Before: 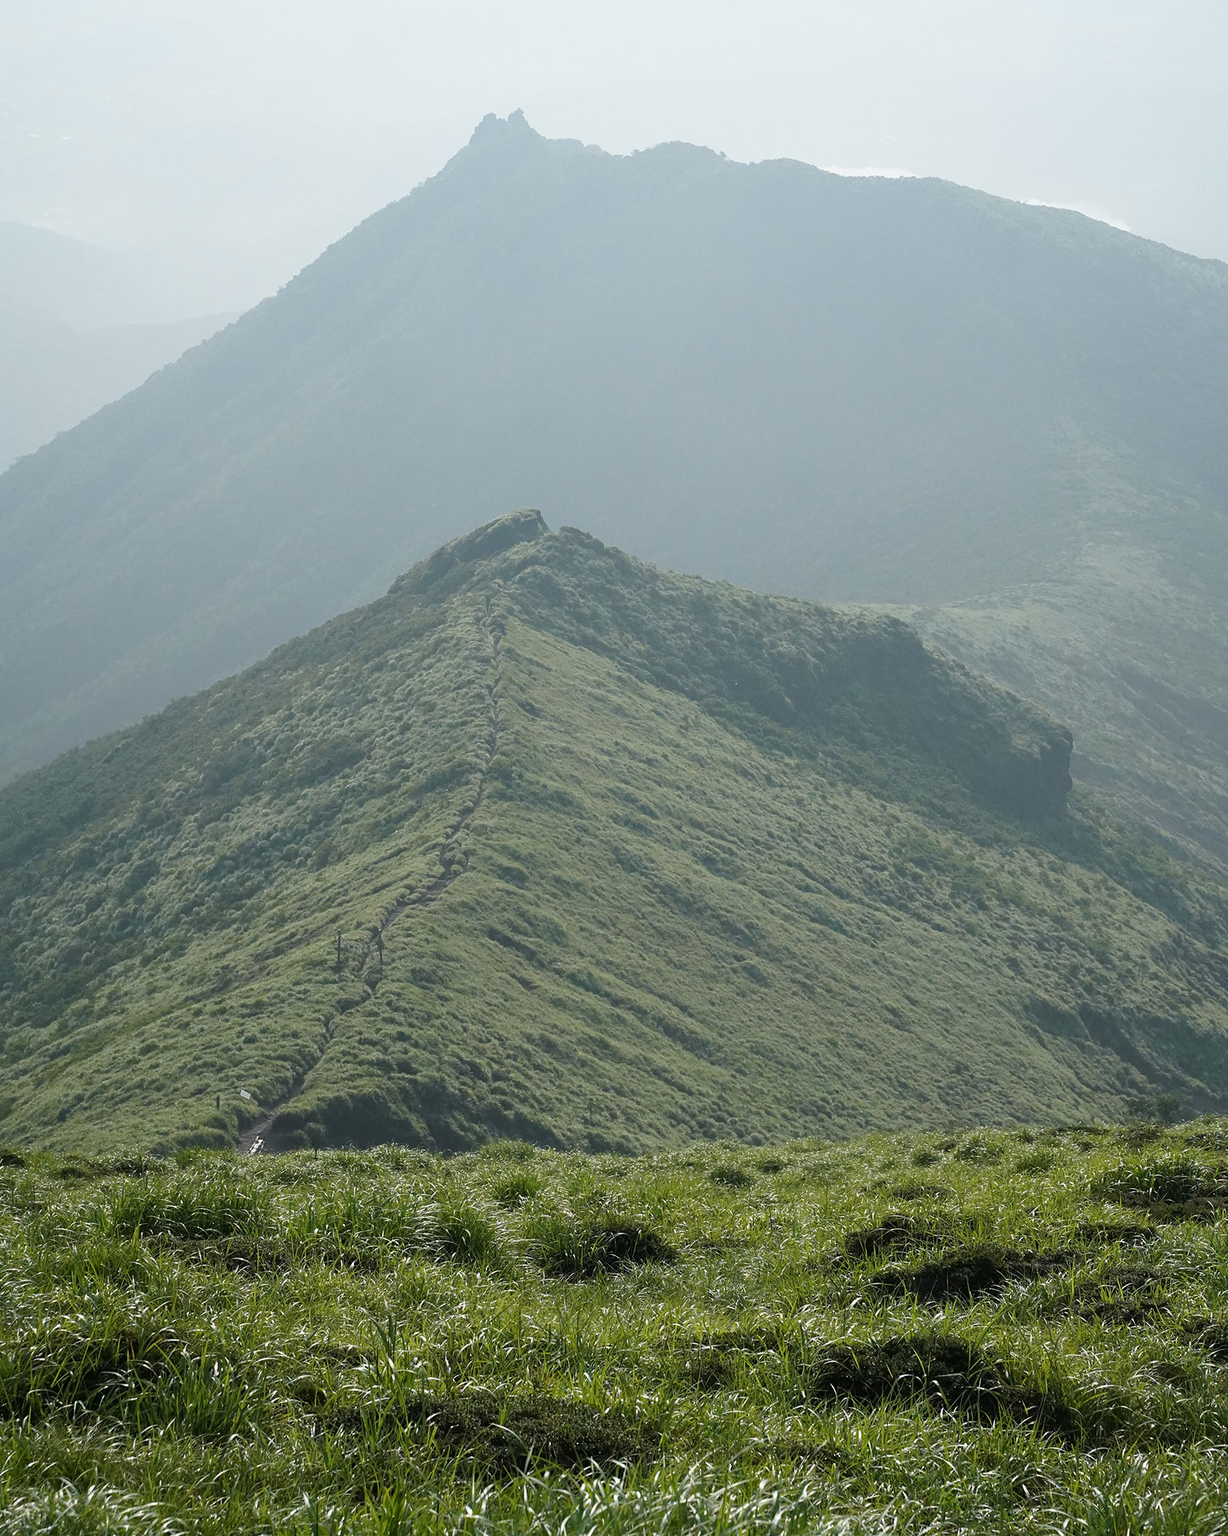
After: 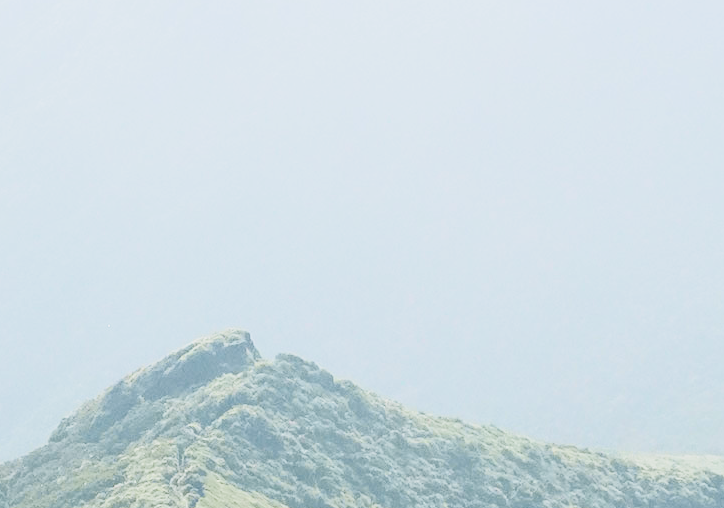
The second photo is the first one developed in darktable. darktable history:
crop: left 28.64%, top 16.832%, right 26.637%, bottom 58.055%
tone curve: curves: ch0 [(0.013, 0) (0.061, 0.068) (0.239, 0.256) (0.502, 0.505) (0.683, 0.676) (0.761, 0.773) (0.858, 0.858) (0.987, 0.945)]; ch1 [(0, 0) (0.172, 0.123) (0.304, 0.288) (0.414, 0.44) (0.472, 0.473) (0.502, 0.508) (0.521, 0.528) (0.583, 0.595) (0.654, 0.673) (0.728, 0.761) (1, 1)]; ch2 [(0, 0) (0.411, 0.424) (0.485, 0.476) (0.502, 0.502) (0.553, 0.557) (0.57, 0.576) (1, 1)], color space Lab, independent channels, preserve colors none
base curve: curves: ch0 [(0, 0) (0, 0) (0.002, 0.001) (0.008, 0.003) (0.019, 0.011) (0.037, 0.037) (0.064, 0.11) (0.102, 0.232) (0.152, 0.379) (0.216, 0.524) (0.296, 0.665) (0.394, 0.789) (0.512, 0.881) (0.651, 0.945) (0.813, 0.986) (1, 1)], preserve colors none
